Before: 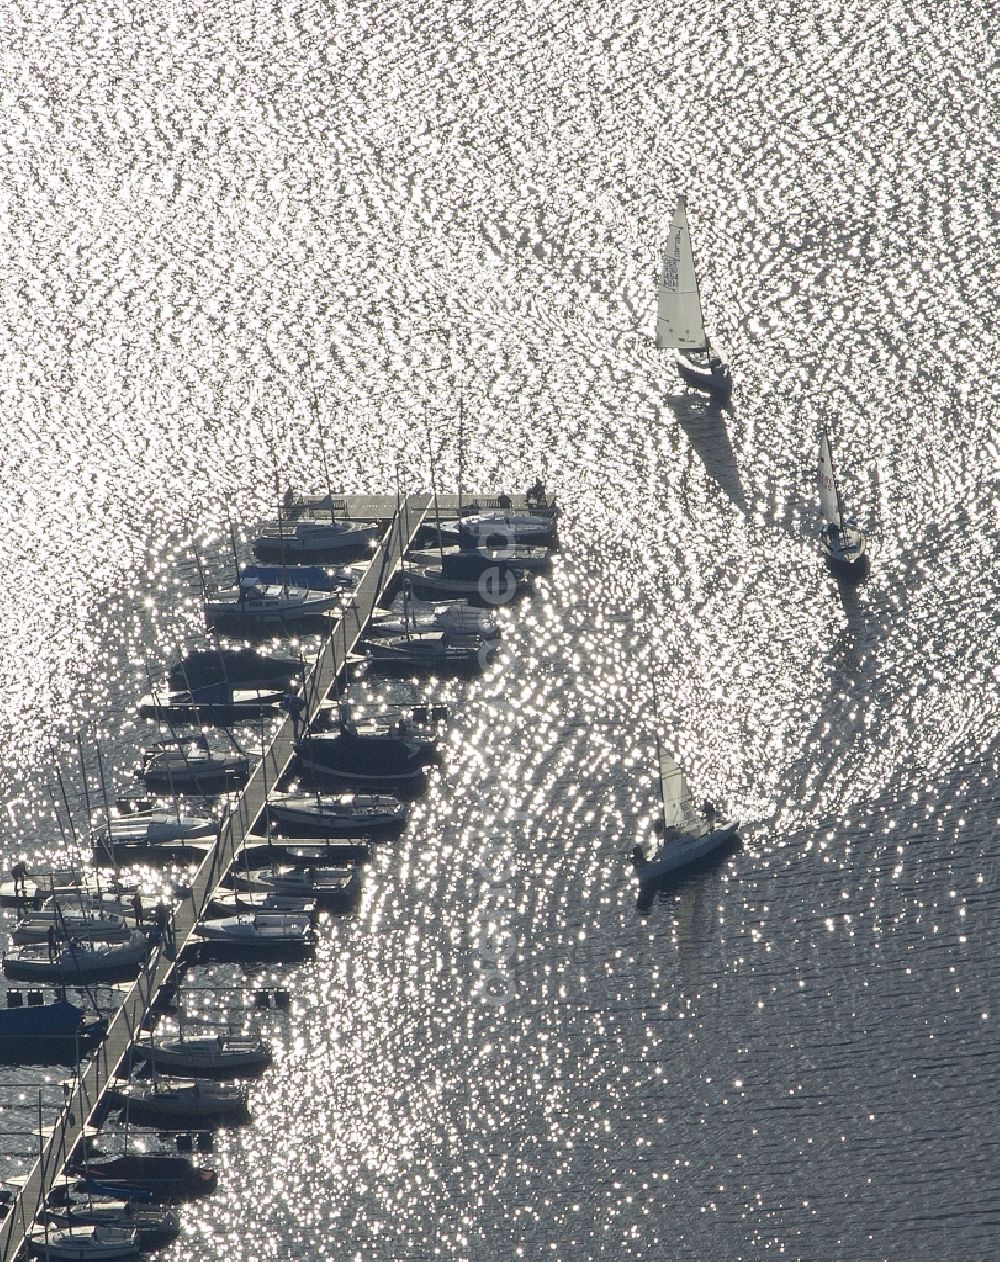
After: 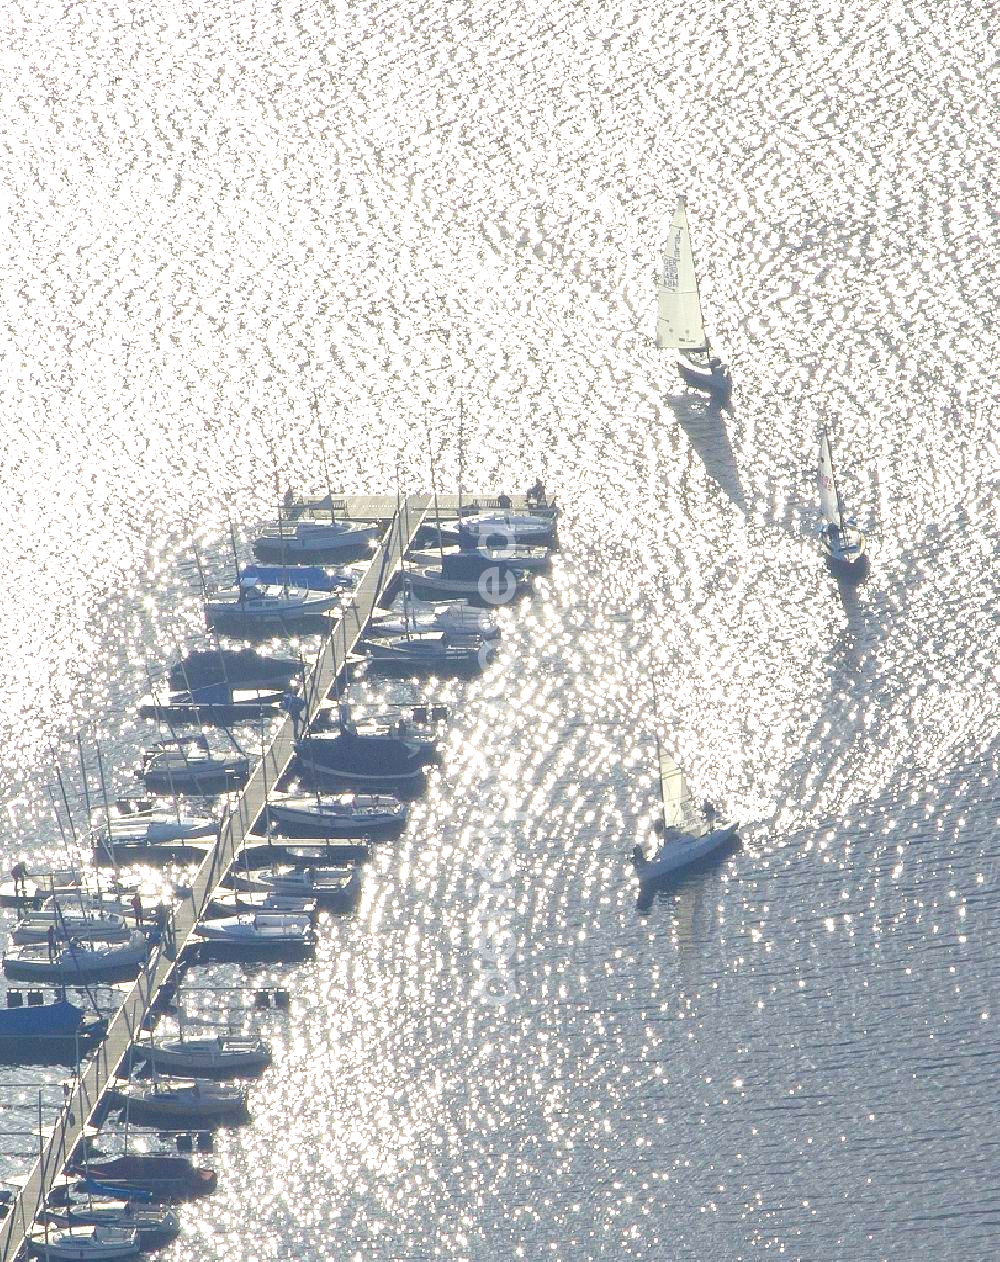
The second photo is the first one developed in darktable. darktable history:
color balance rgb: perceptual saturation grading › global saturation 0.46%, global vibrance 23.746%, contrast -24.796%
exposure: black level correction 0, exposure 1.75 EV, compensate highlight preservation false
